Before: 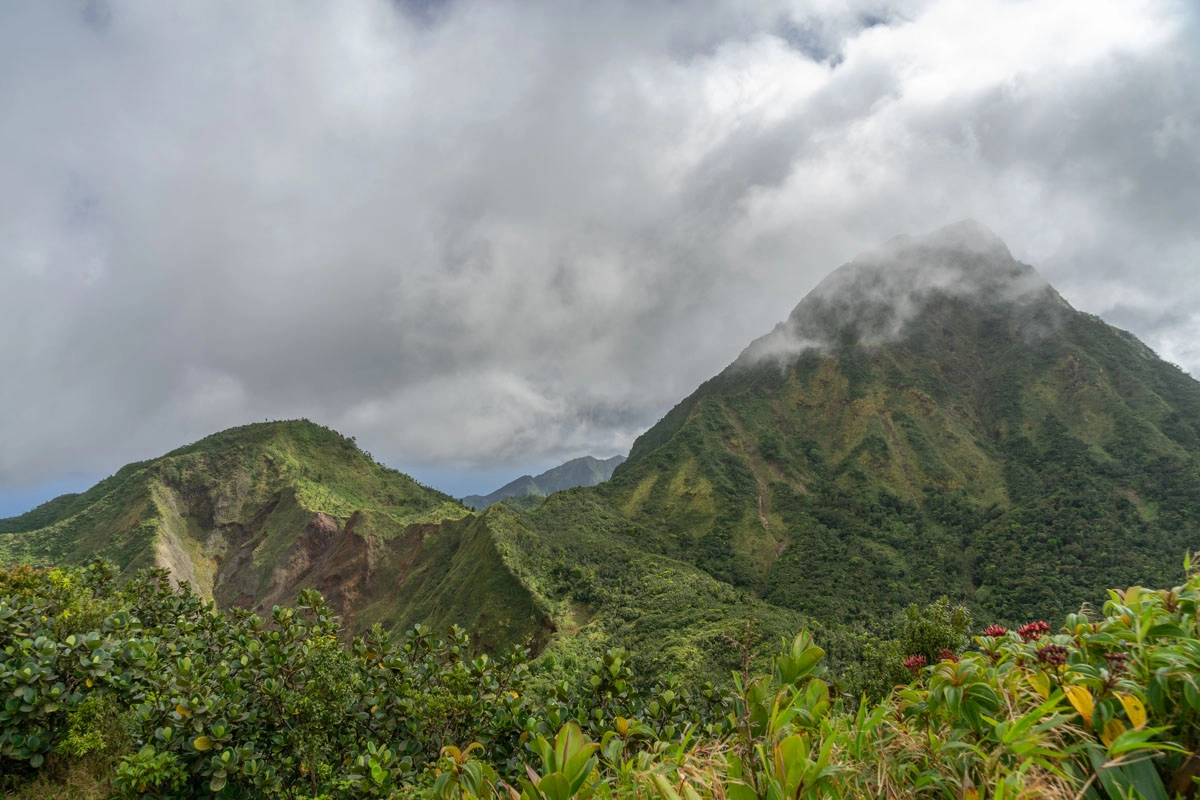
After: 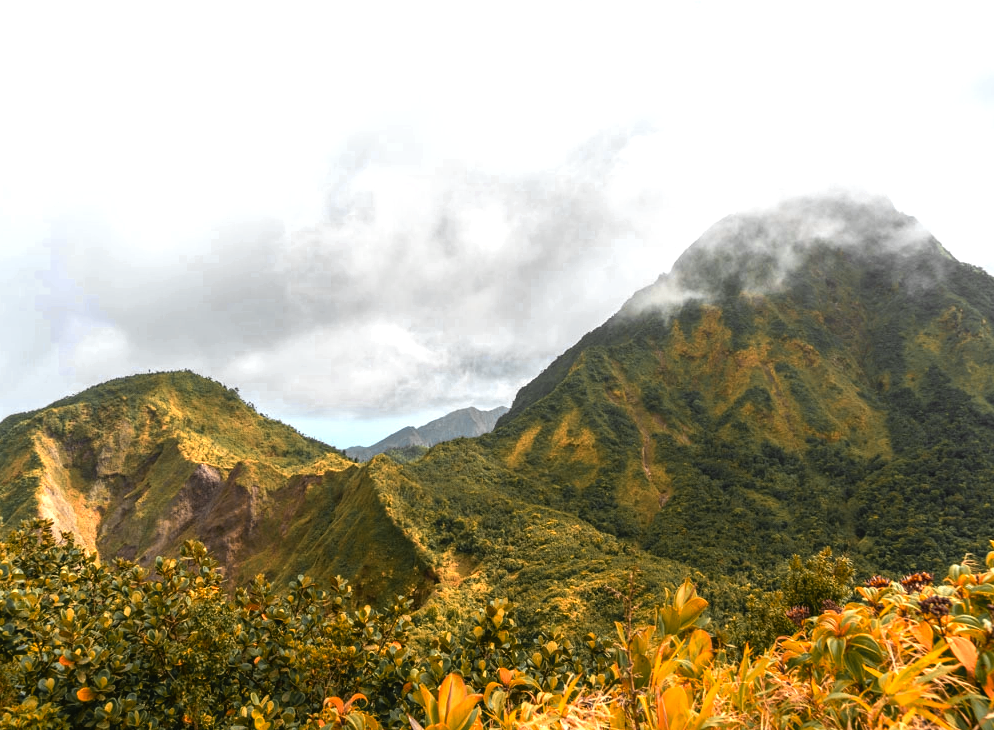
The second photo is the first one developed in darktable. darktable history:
color balance rgb: power › chroma 0.226%, power › hue 60.16°, perceptual saturation grading › global saturation 0.857%, perceptual brilliance grading › highlights 10.821%, perceptual brilliance grading › shadows -11.595%
contrast brightness saturation: contrast 0.038, saturation 0.158
crop: left 9.787%, top 6.203%, right 7.354%, bottom 2.512%
color zones: curves: ch0 [(0.009, 0.528) (0.136, 0.6) (0.255, 0.586) (0.39, 0.528) (0.522, 0.584) (0.686, 0.736) (0.849, 0.561)]; ch1 [(0.045, 0.781) (0.14, 0.416) (0.257, 0.695) (0.442, 0.032) (0.738, 0.338) (0.818, 0.632) (0.891, 0.741) (1, 0.704)]; ch2 [(0, 0.667) (0.141, 0.52) (0.26, 0.37) (0.474, 0.432) (0.743, 0.286)]
velvia: on, module defaults
tone equalizer: -8 EV -0.775 EV, -7 EV -0.727 EV, -6 EV -0.575 EV, -5 EV -0.376 EV, -3 EV 0.37 EV, -2 EV 0.6 EV, -1 EV 0.684 EV, +0 EV 0.724 EV, mask exposure compensation -0.493 EV
contrast equalizer: y [[0.6 ×6], [0.55 ×6], [0 ×6], [0 ×6], [0 ×6]], mix -0.285
